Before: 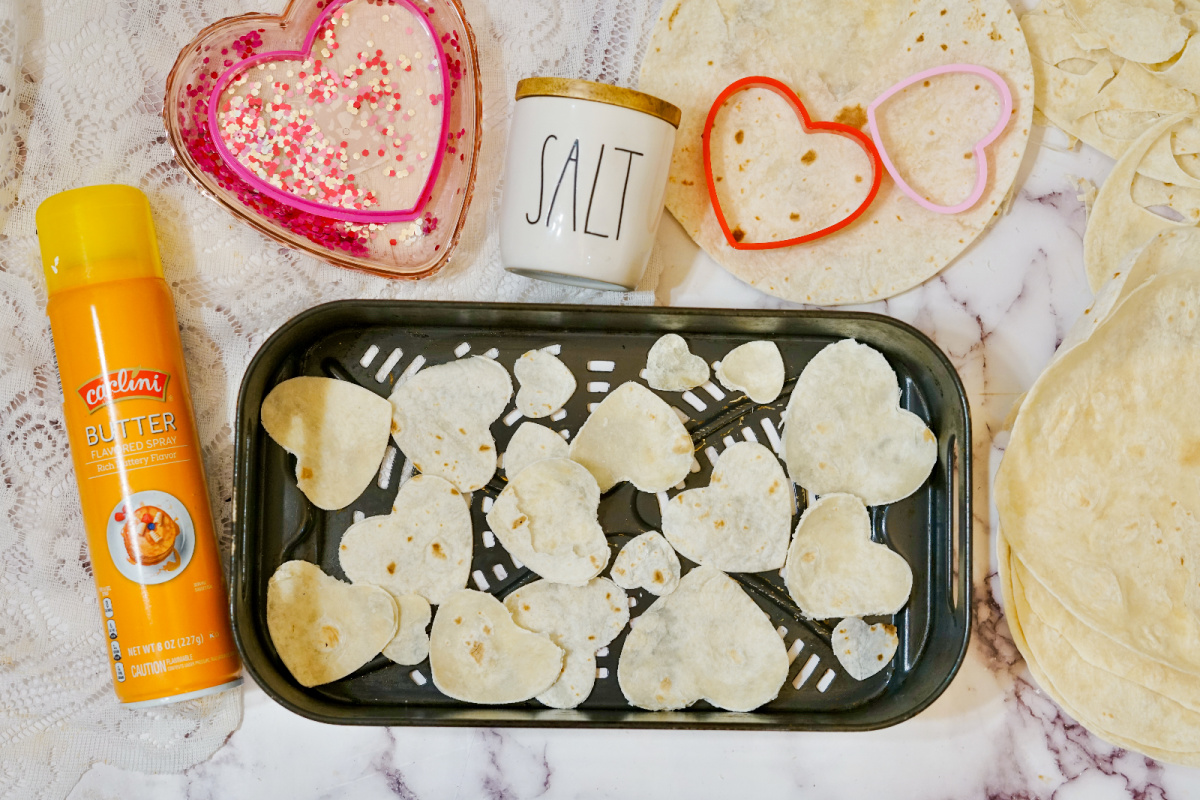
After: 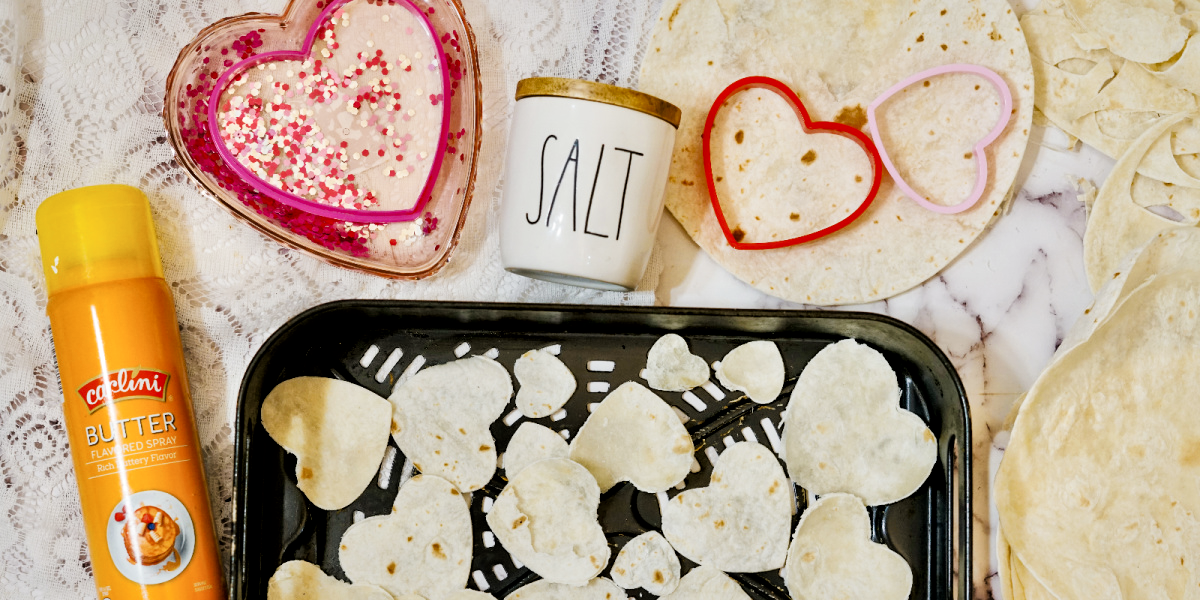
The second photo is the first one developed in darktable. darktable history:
filmic rgb: black relative exposure -5.14 EV, white relative exposure 3.56 EV, hardness 3.17, contrast 1.402, highlights saturation mix -29.2%
crop: bottom 24.979%
local contrast: mode bilateral grid, contrast 20, coarseness 50, detail 171%, midtone range 0.2
